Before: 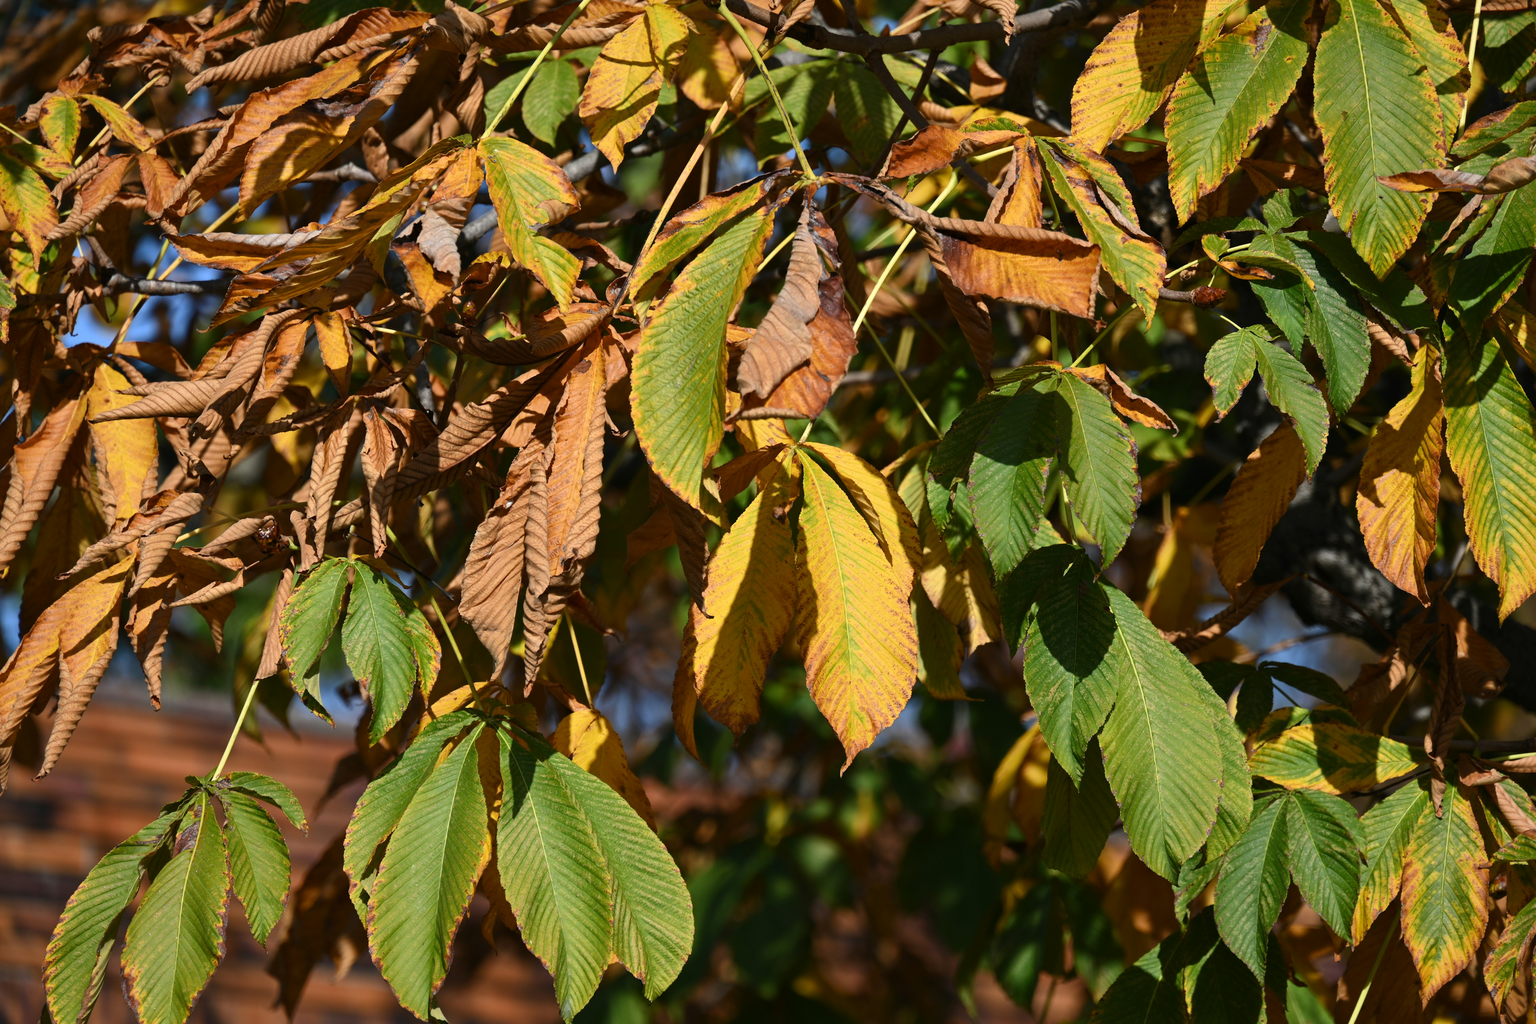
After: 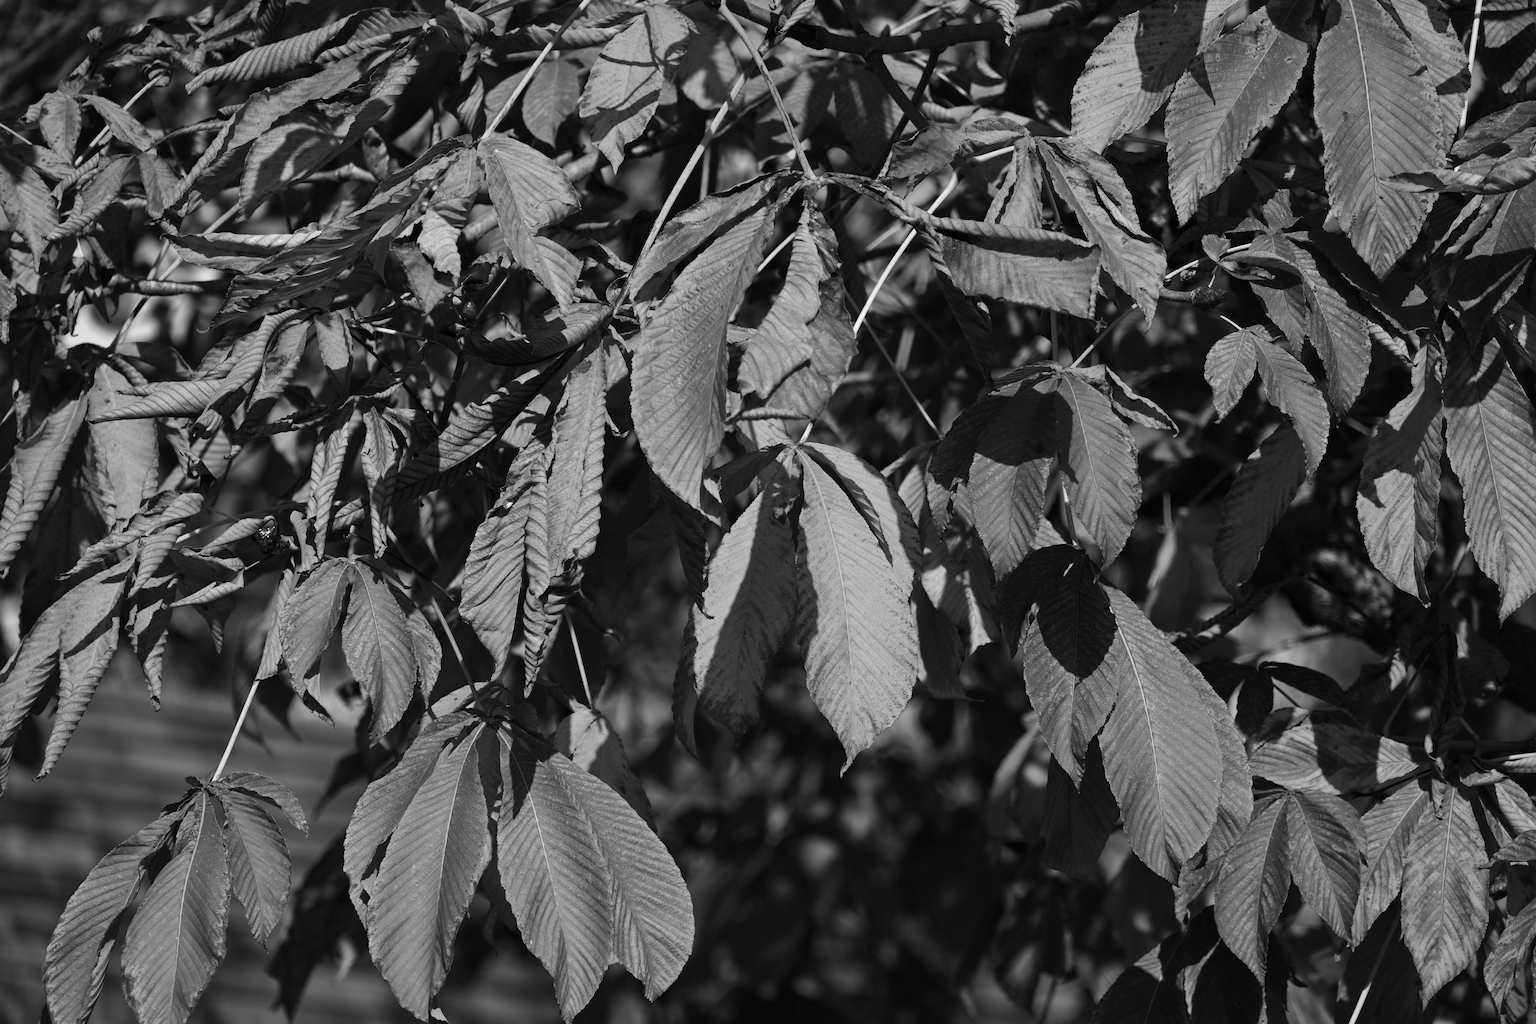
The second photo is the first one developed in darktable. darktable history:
contrast brightness saturation: contrast 0.05
exposure: exposure -0.38 EV, compensate highlight preservation false
color calibration: output gray [0.28, 0.41, 0.31, 0], illuminant custom, x 0.461, y 0.428, temperature 2635.74 K
